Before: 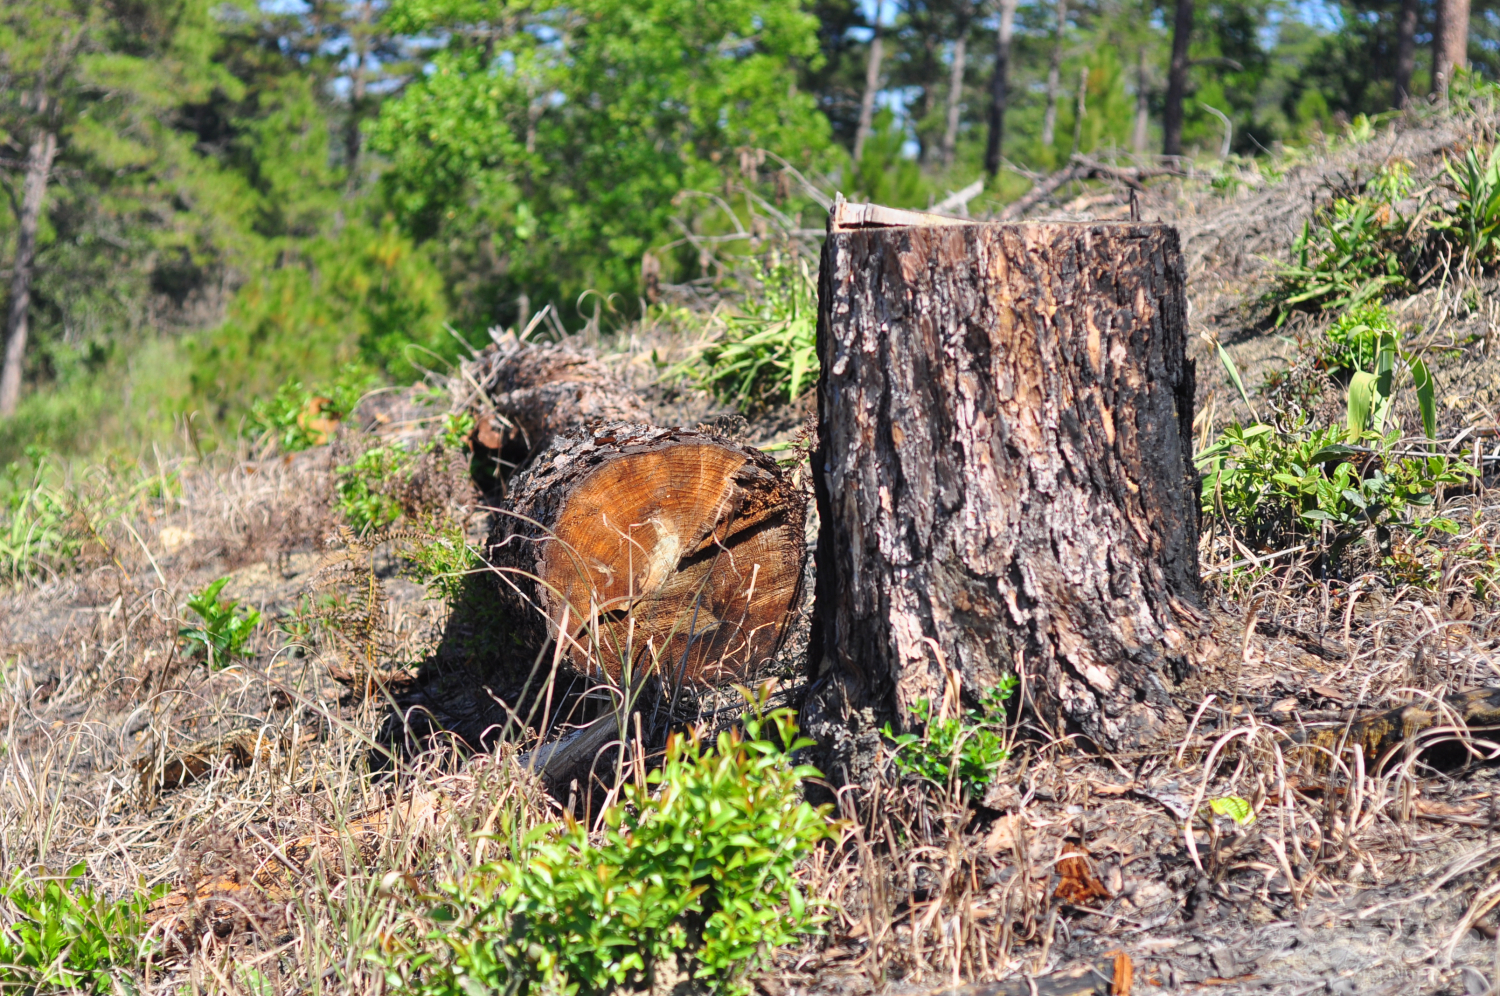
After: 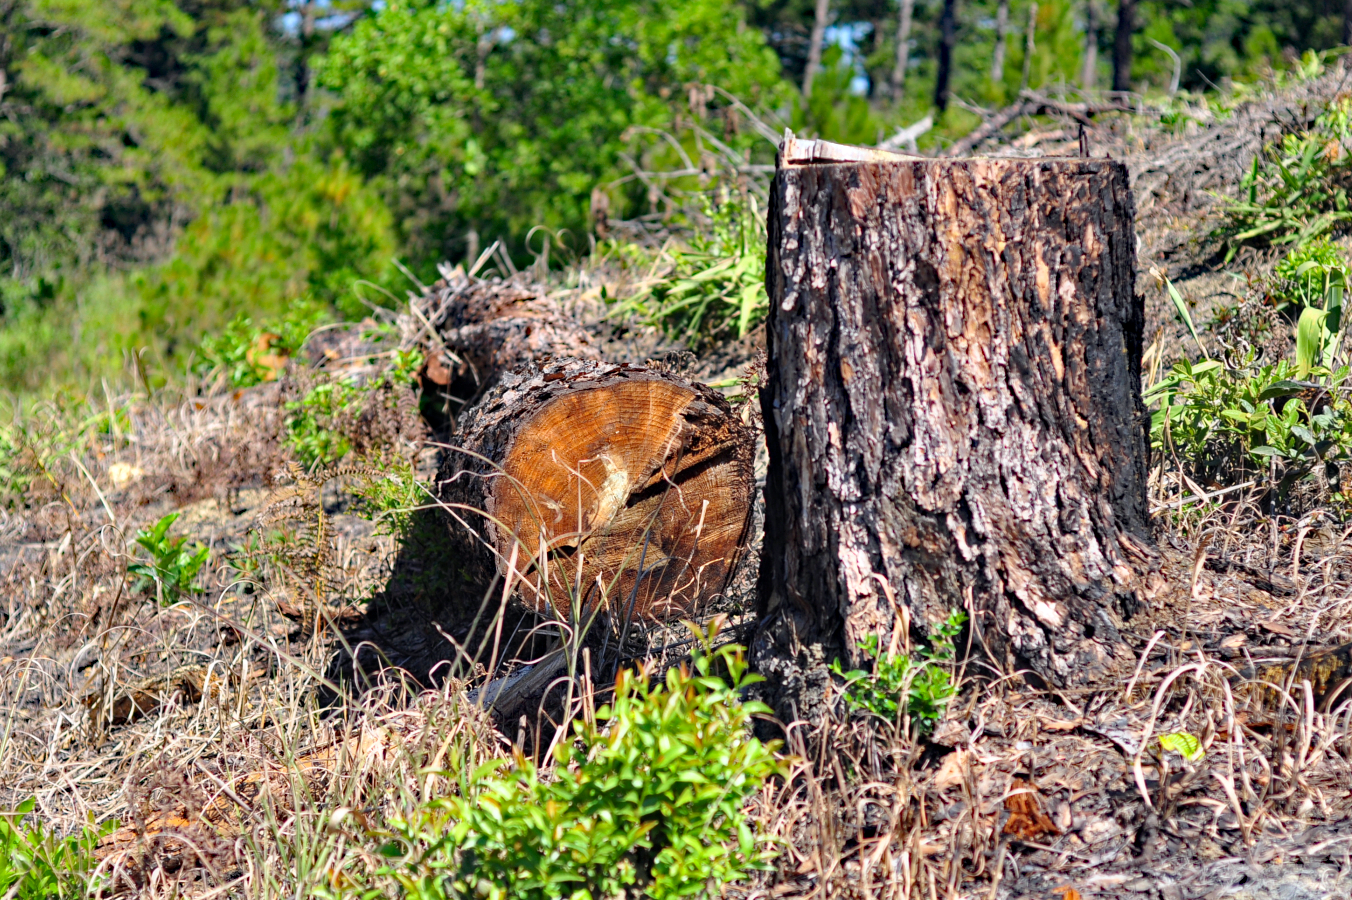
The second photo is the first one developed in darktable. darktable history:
haze removal: strength 0.522, distance 0.921, compatibility mode true, adaptive false
crop: left 3.466%, top 6.427%, right 6.395%, bottom 3.188%
